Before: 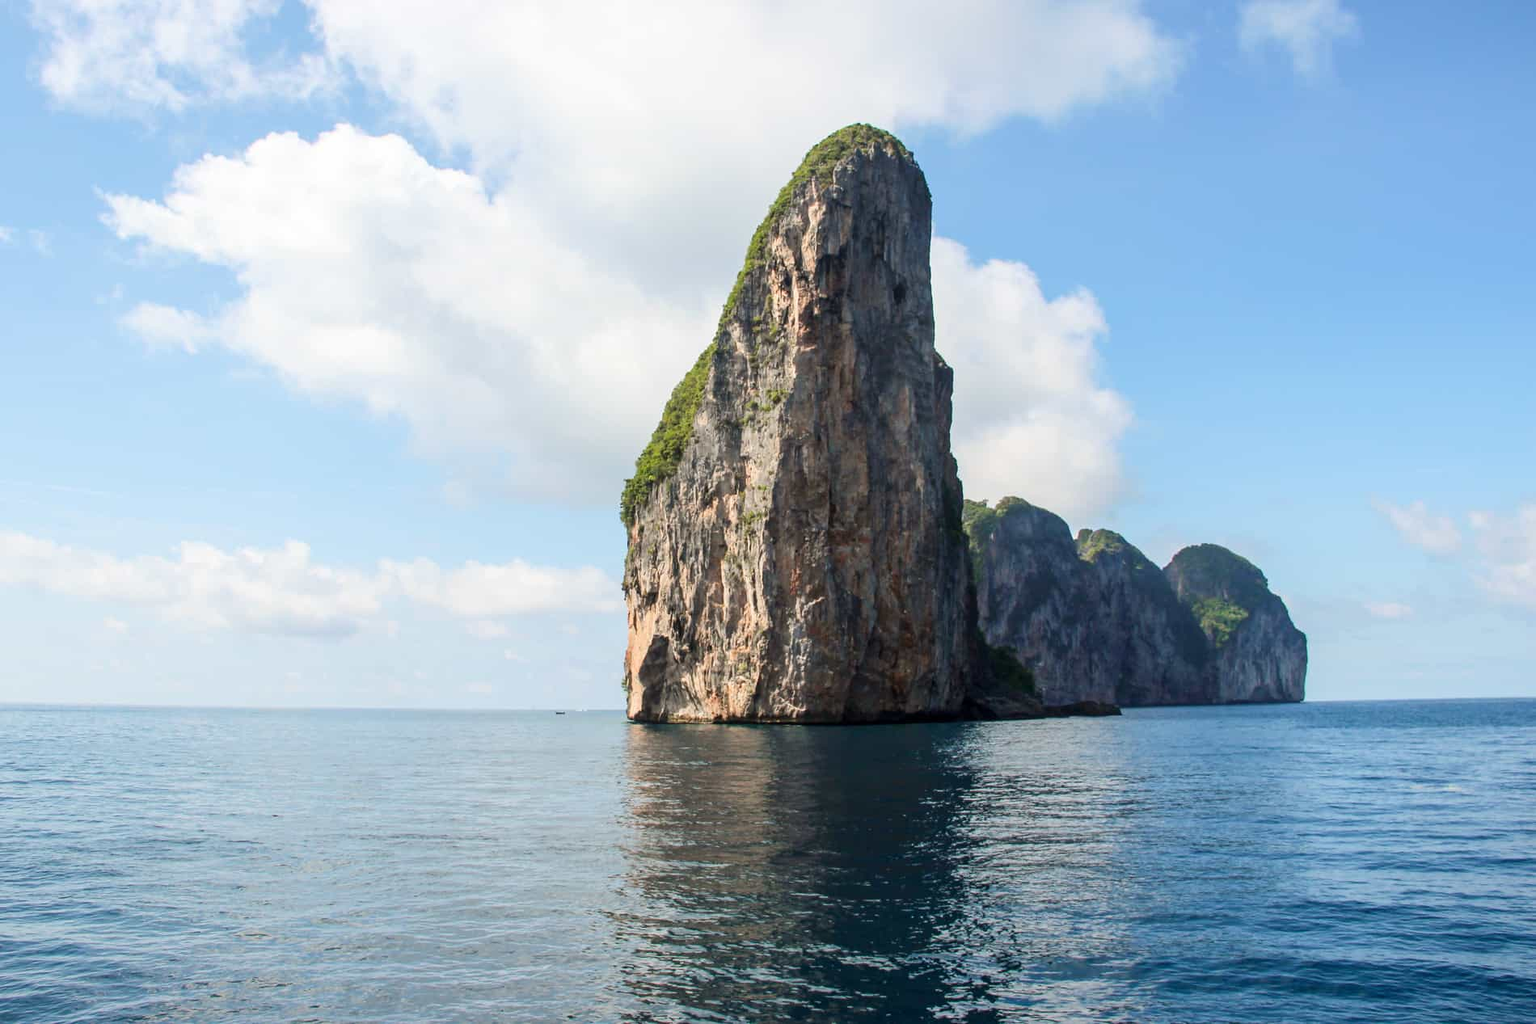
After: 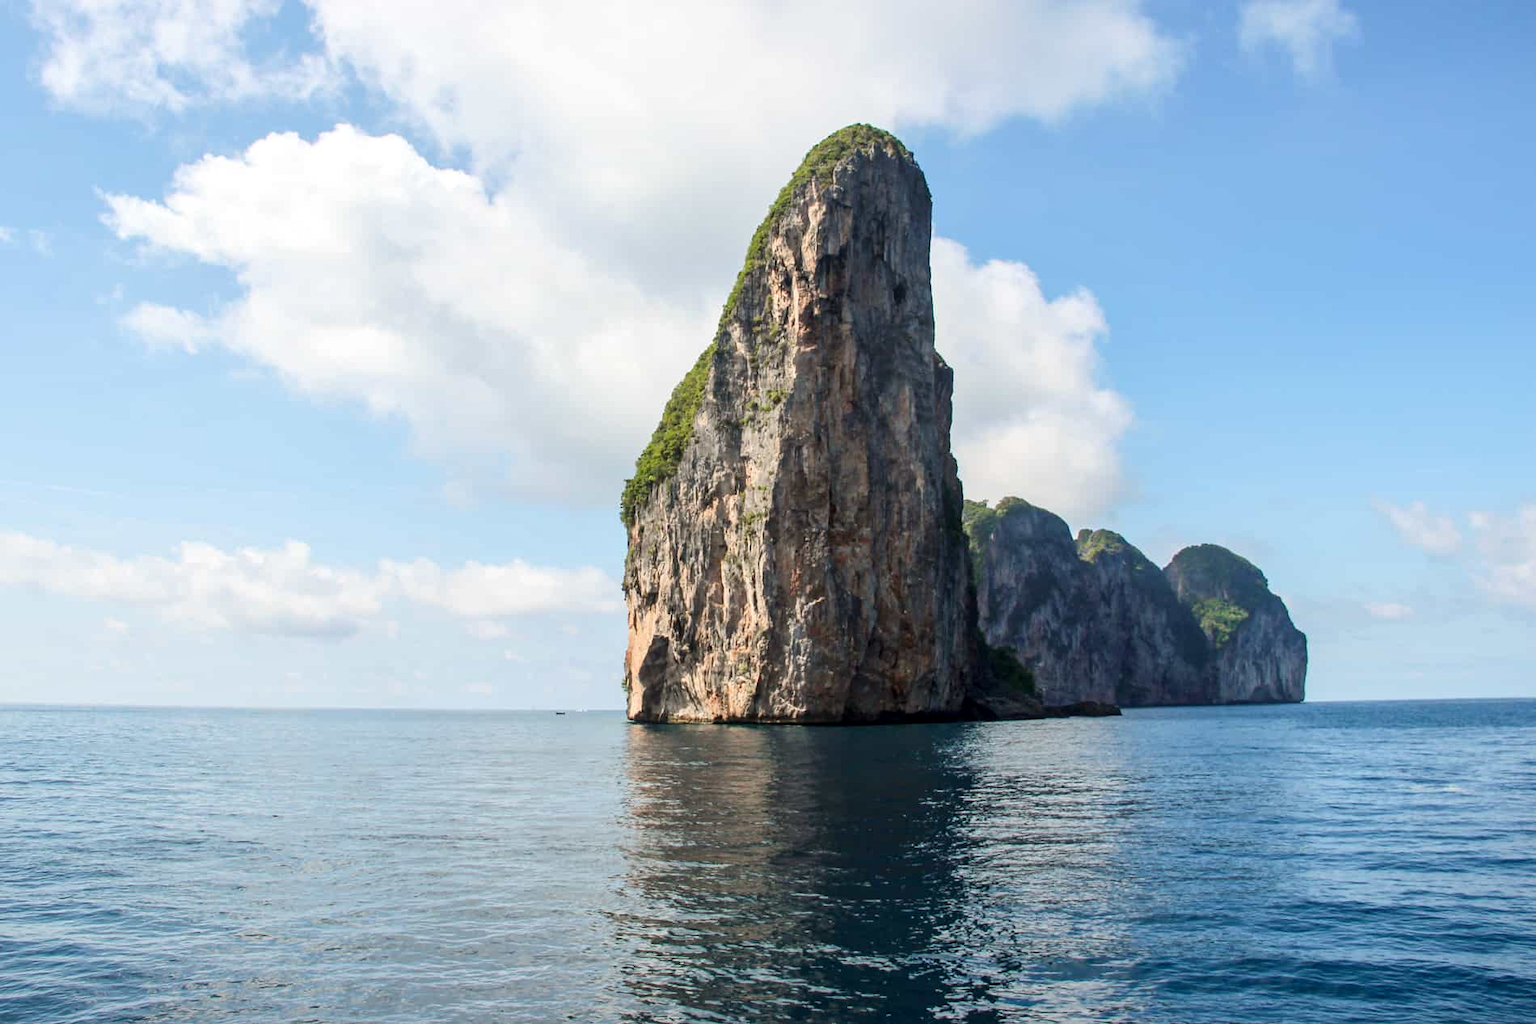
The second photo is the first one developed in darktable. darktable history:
local contrast: mode bilateral grid, contrast 20, coarseness 51, detail 119%, midtone range 0.2
